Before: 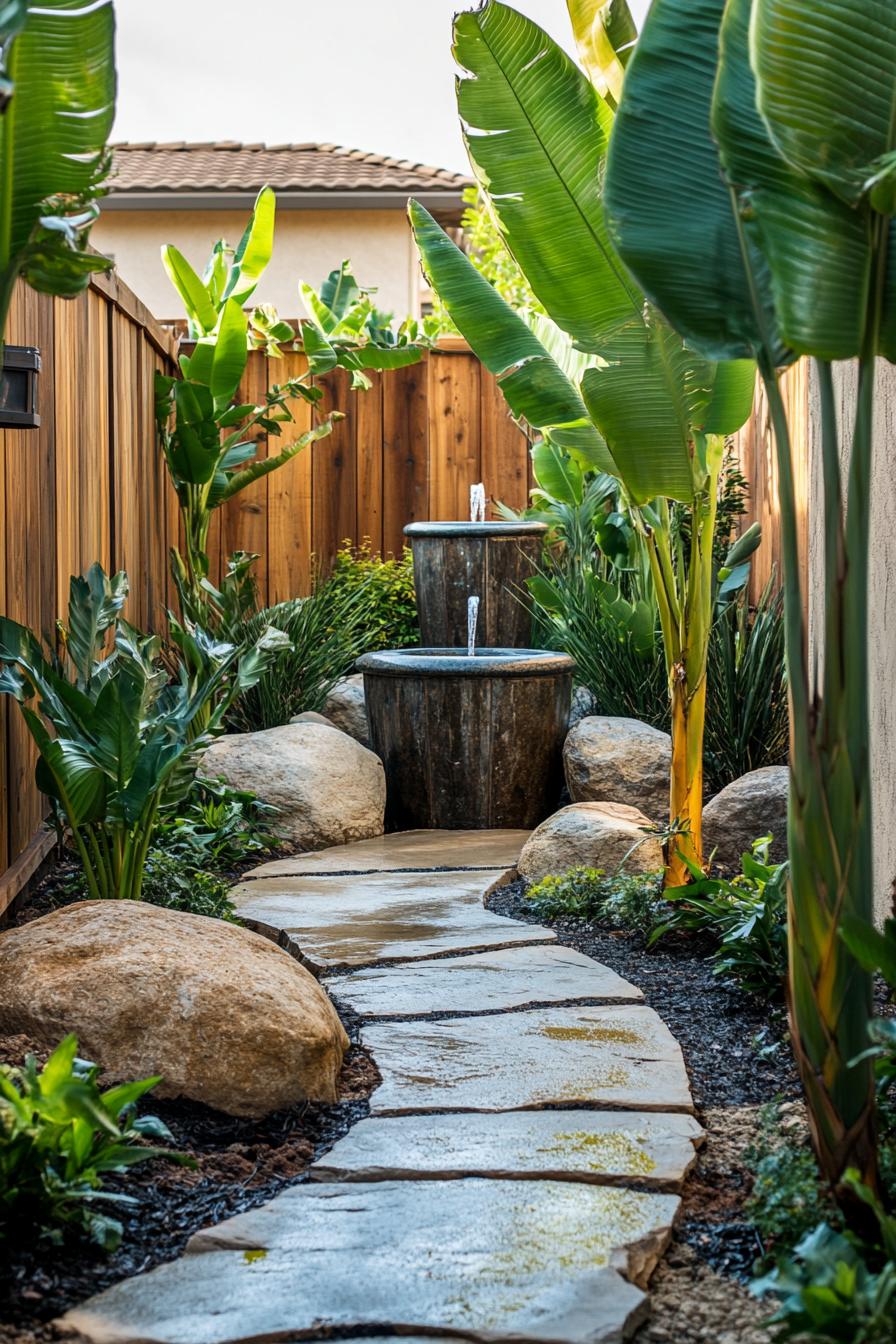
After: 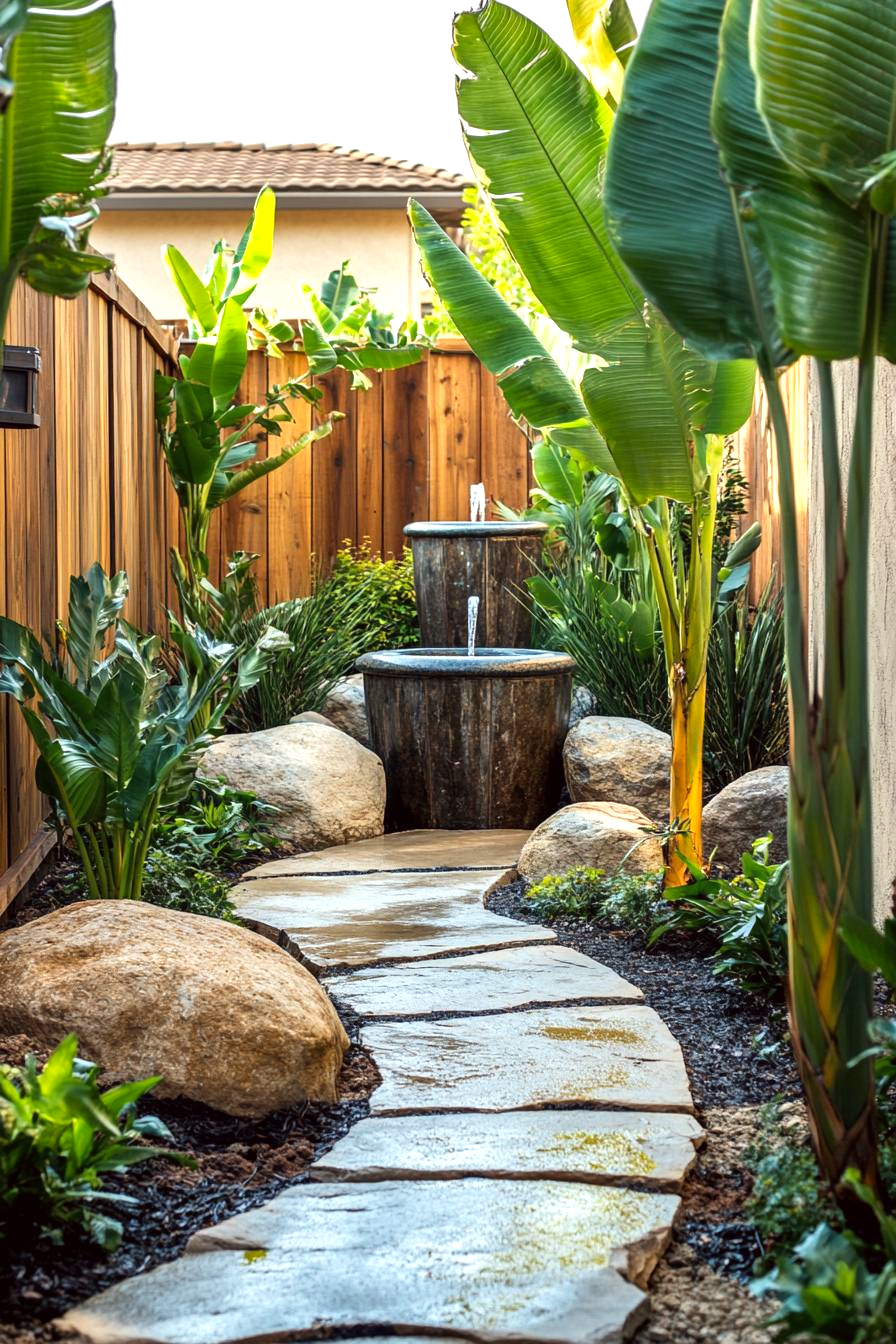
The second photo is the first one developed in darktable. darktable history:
color correction: highlights a* -1.13, highlights b* 4.56, shadows a* 3.6
exposure: exposure 0.516 EV, compensate exposure bias true, compensate highlight preservation false
